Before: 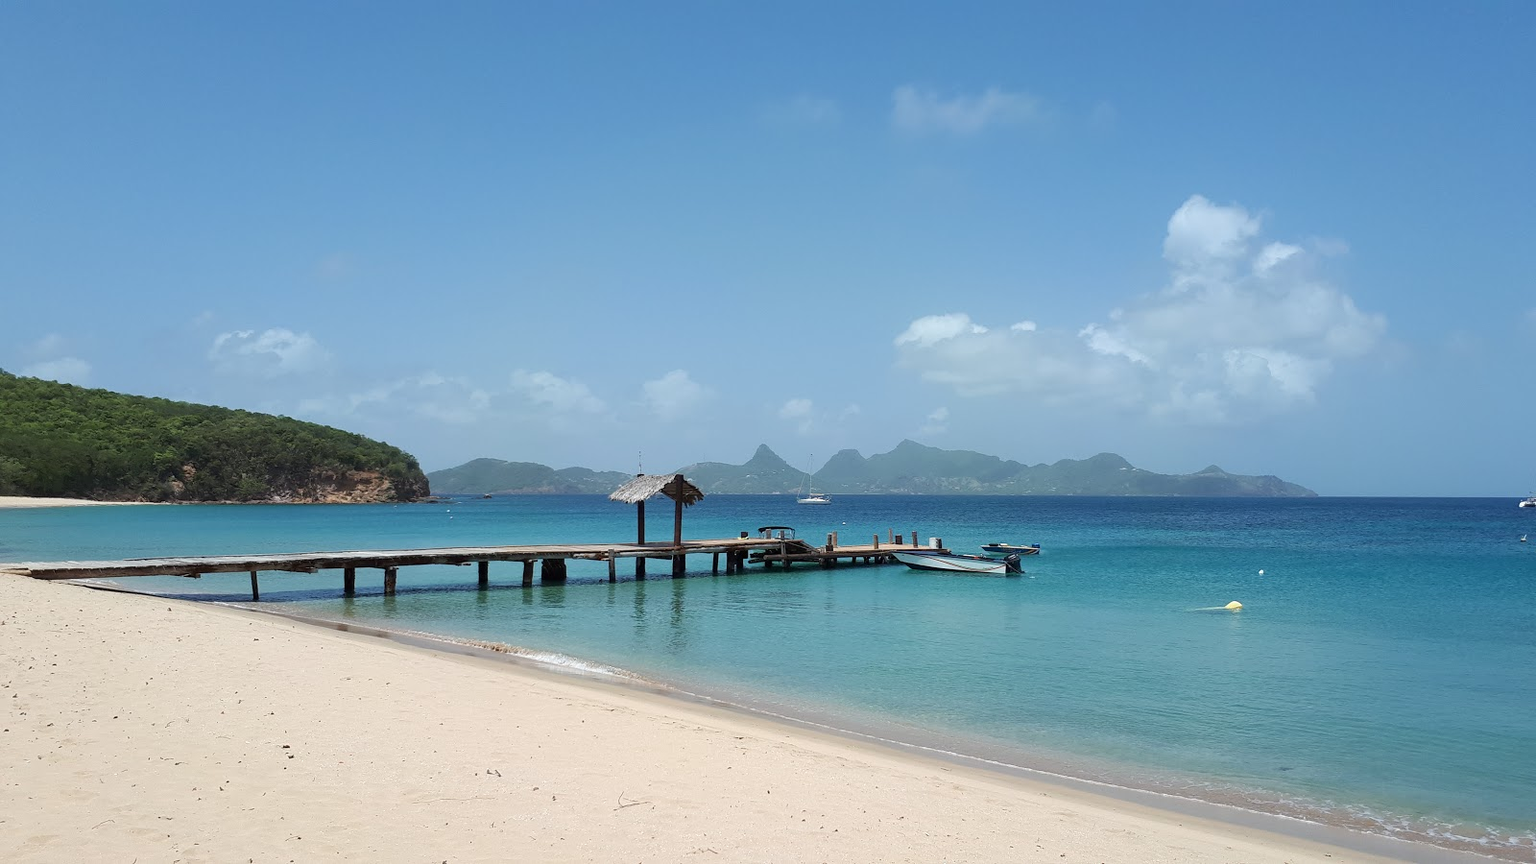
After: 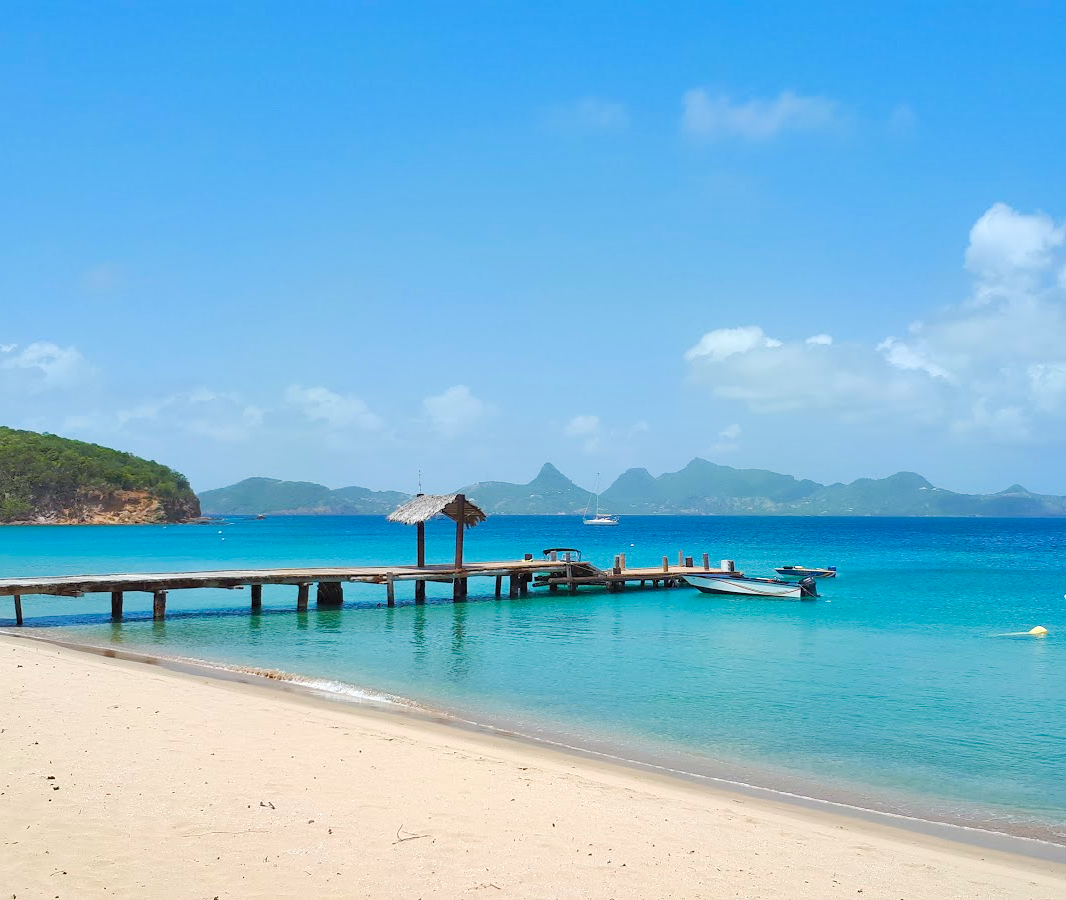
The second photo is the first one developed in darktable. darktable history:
crop and rotate: left 15.489%, right 17.843%
contrast brightness saturation: brightness 0.288
shadows and highlights: low approximation 0.01, soften with gaussian
color balance rgb: power › hue 310.17°, perceptual saturation grading › global saturation 0.101%, perceptual saturation grading › highlights -29.138%, perceptual saturation grading › mid-tones 28.763%, perceptual saturation grading › shadows 58.595%, perceptual brilliance grading › global brilliance 3.481%, global vibrance 40.925%
